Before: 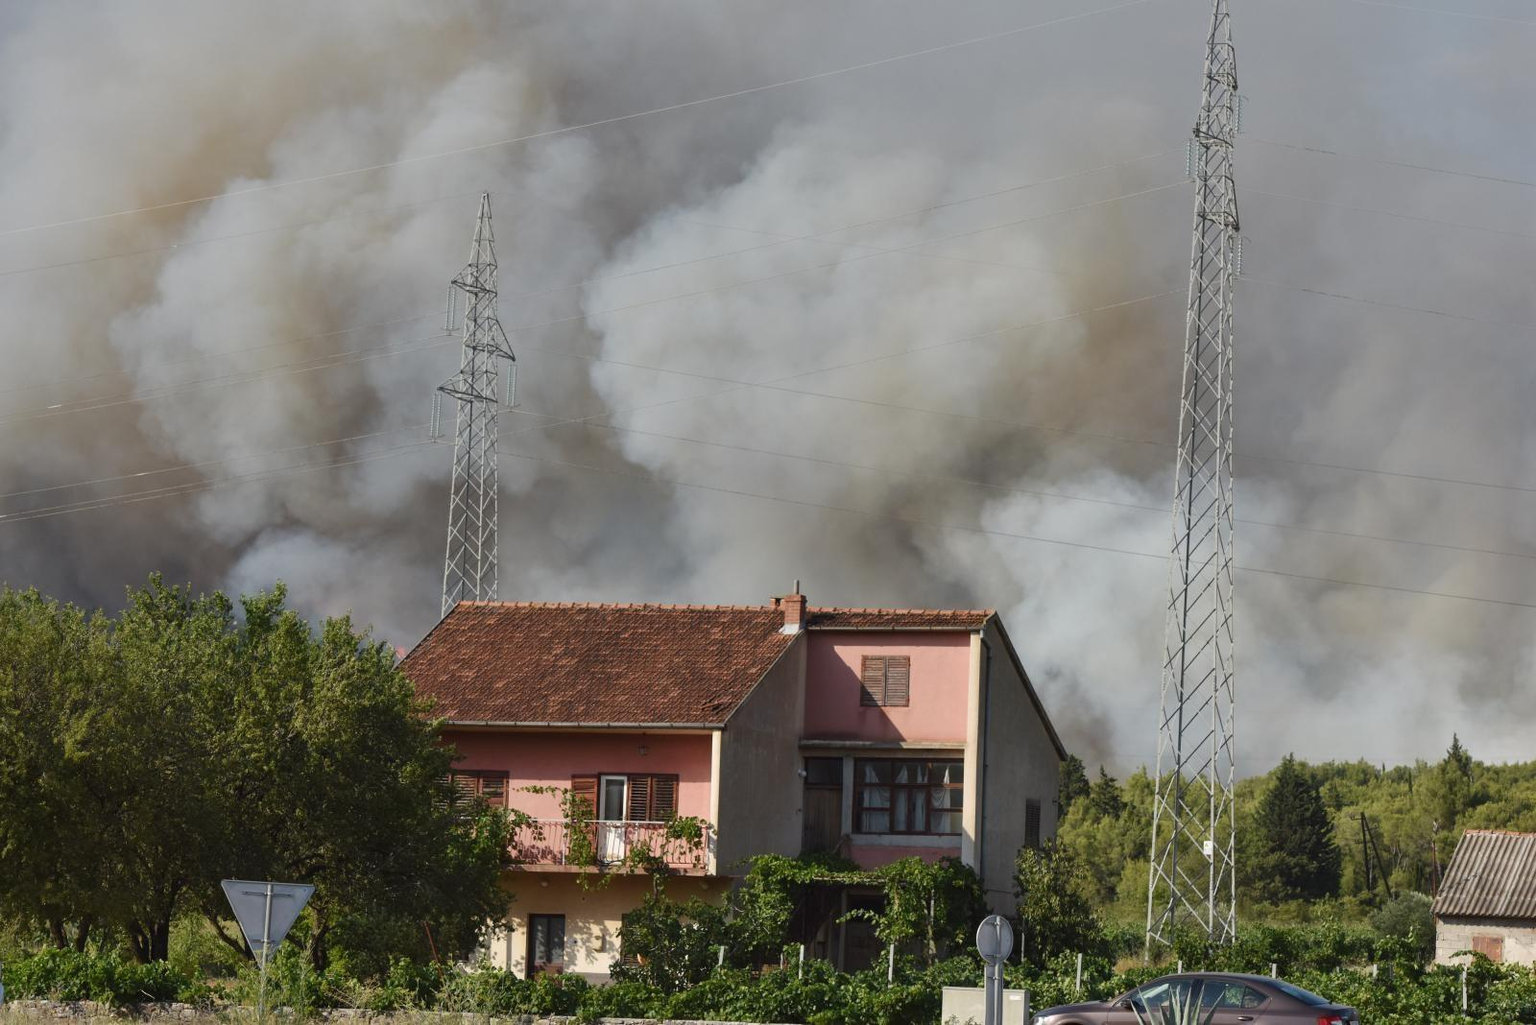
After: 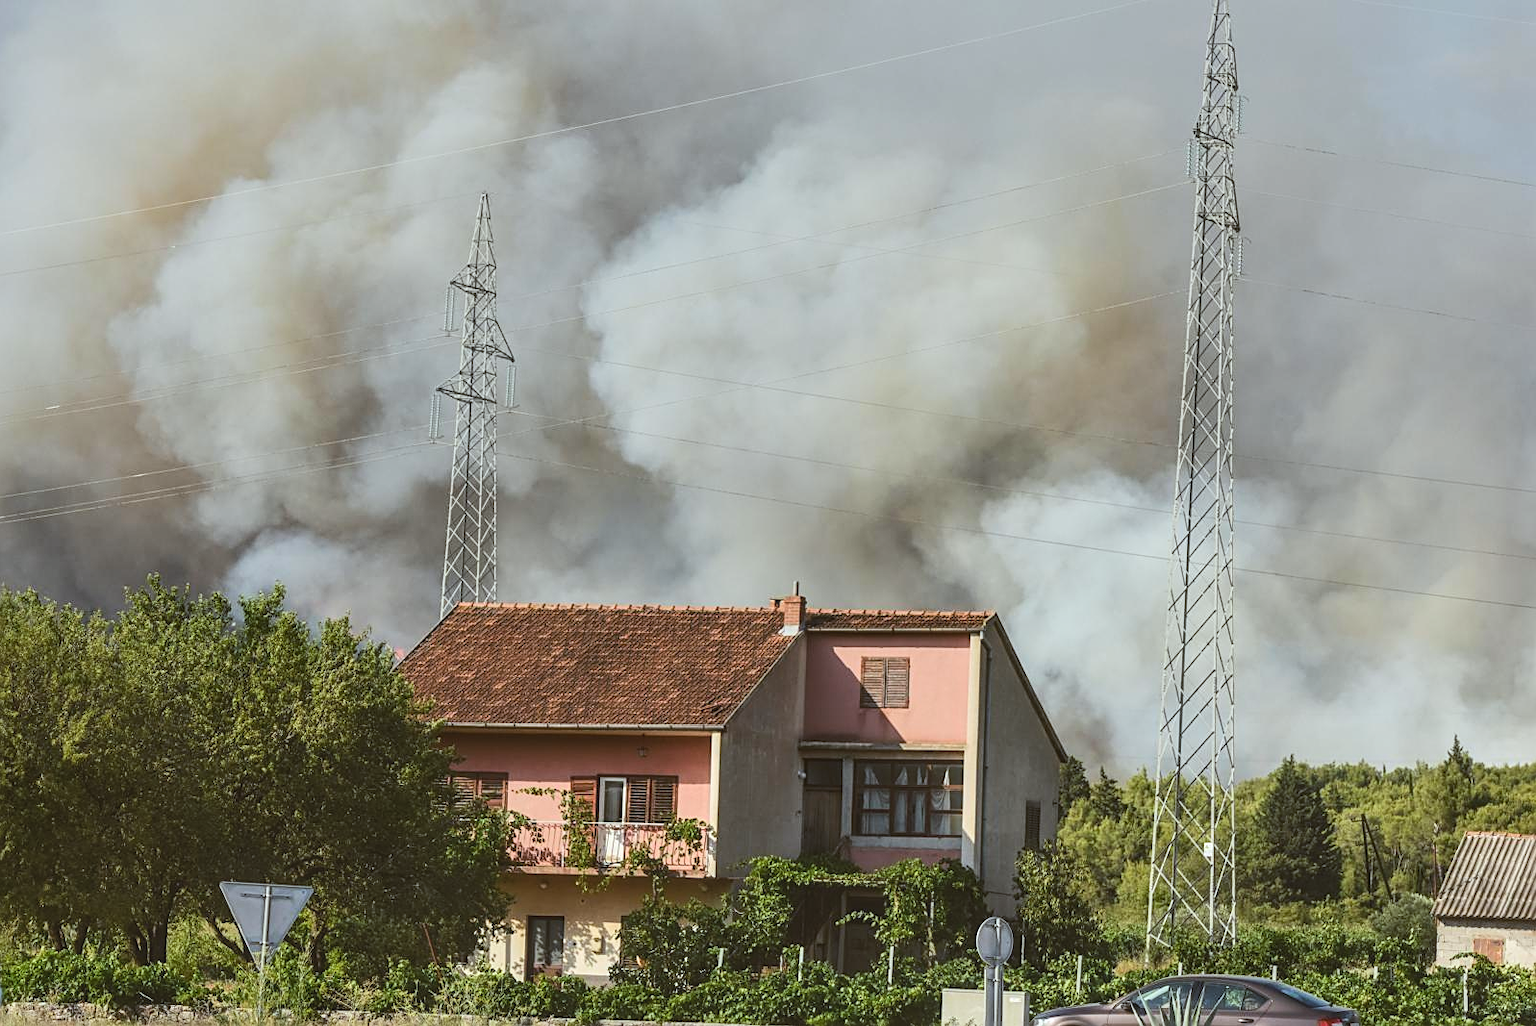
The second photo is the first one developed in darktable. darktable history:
crop and rotate: left 0.126%
local contrast: highlights 61%, detail 143%, midtone range 0.428
contrast brightness saturation: contrast -0.28
tone curve: curves: ch0 [(0, 0) (0.004, 0.001) (0.133, 0.112) (0.325, 0.362) (0.832, 0.893) (1, 1)], color space Lab, linked channels, preserve colors none
sharpen: on, module defaults
color balance: lift [1.004, 1.002, 1.002, 0.998], gamma [1, 1.007, 1.002, 0.993], gain [1, 0.977, 1.013, 1.023], contrast -3.64%
tone equalizer: -8 EV -0.417 EV, -7 EV -0.389 EV, -6 EV -0.333 EV, -5 EV -0.222 EV, -3 EV 0.222 EV, -2 EV 0.333 EV, -1 EV 0.389 EV, +0 EV 0.417 EV, edges refinement/feathering 500, mask exposure compensation -1.57 EV, preserve details no
